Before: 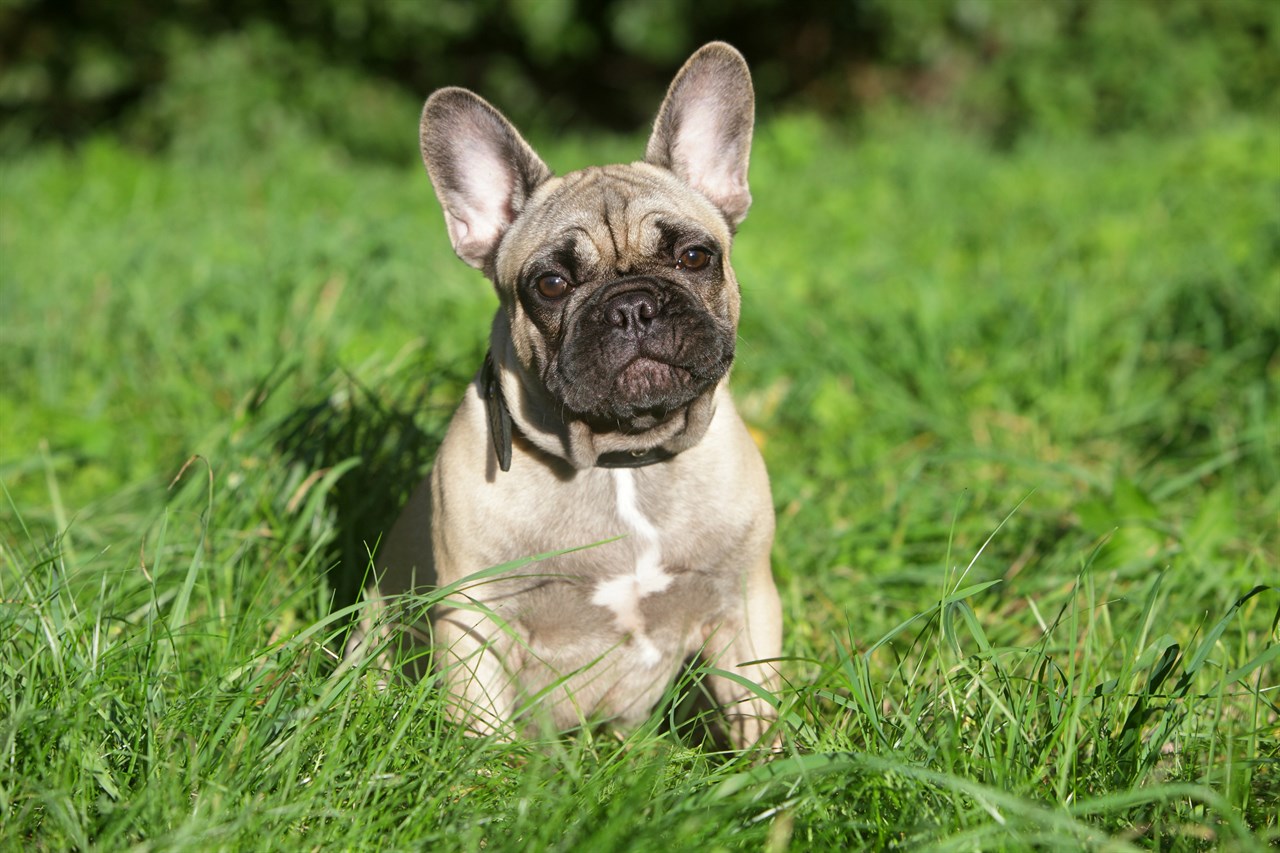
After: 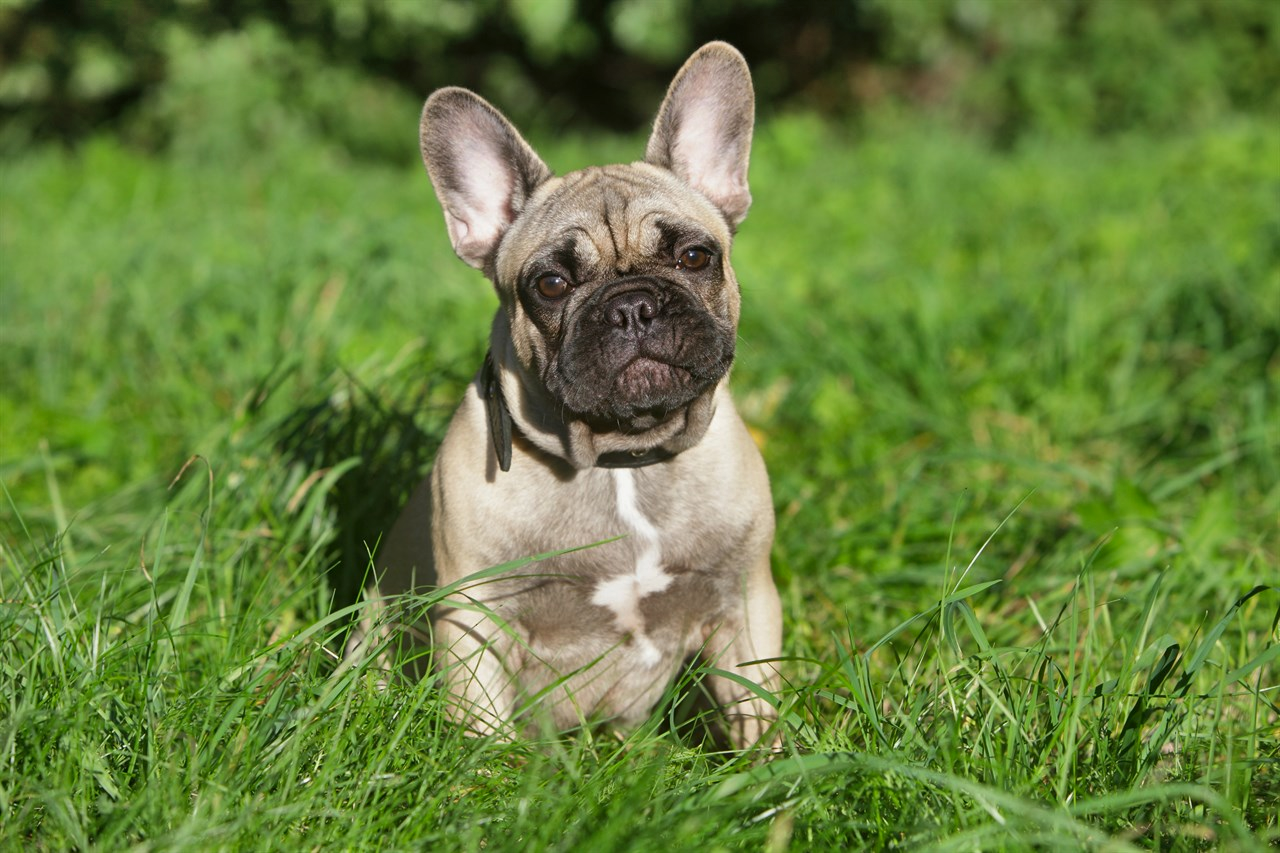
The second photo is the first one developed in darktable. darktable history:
shadows and highlights: radius 123.6, shadows 99.61, white point adjustment -2.82, highlights -98.66, soften with gaussian
